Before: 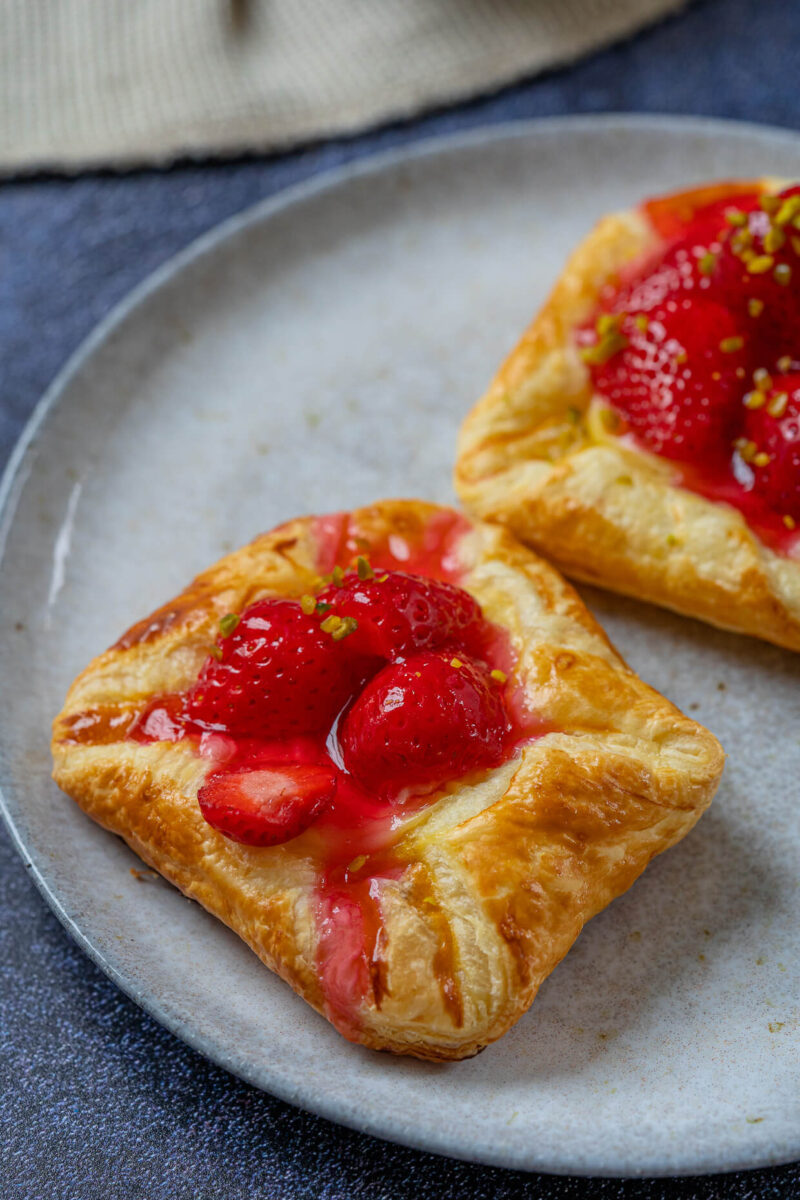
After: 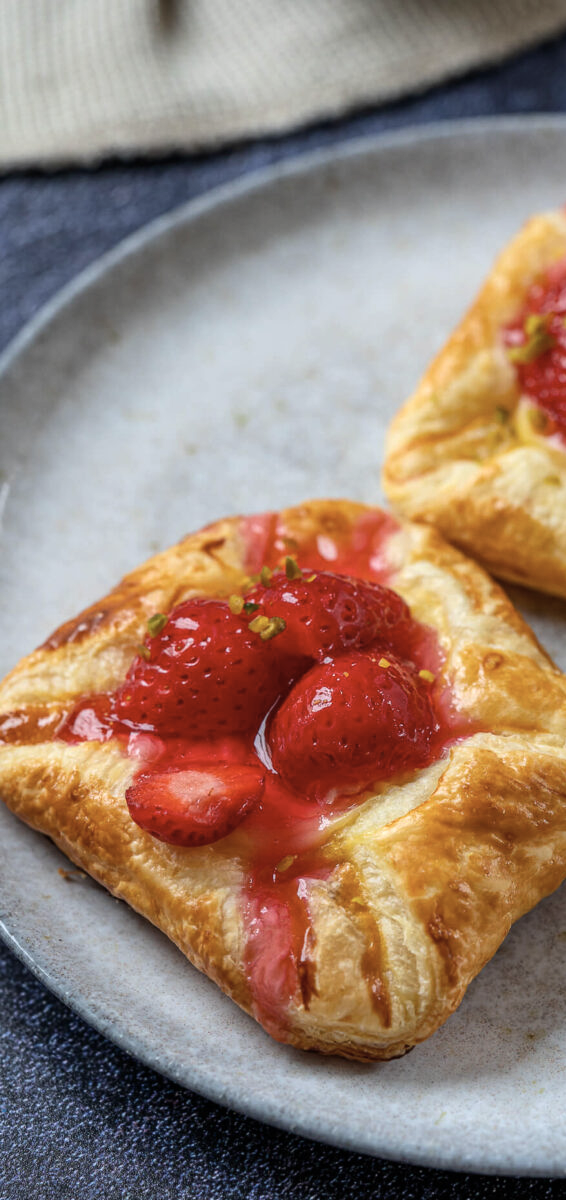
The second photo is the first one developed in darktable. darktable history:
crop and rotate: left 9.061%, right 20.142%
tone equalizer: -8 EV -0.417 EV, -7 EV -0.389 EV, -6 EV -0.333 EV, -5 EV -0.222 EV, -3 EV 0.222 EV, -2 EV 0.333 EV, -1 EV 0.389 EV, +0 EV 0.417 EV, edges refinement/feathering 500, mask exposure compensation -1.57 EV, preserve details no
color correction: saturation 0.8
